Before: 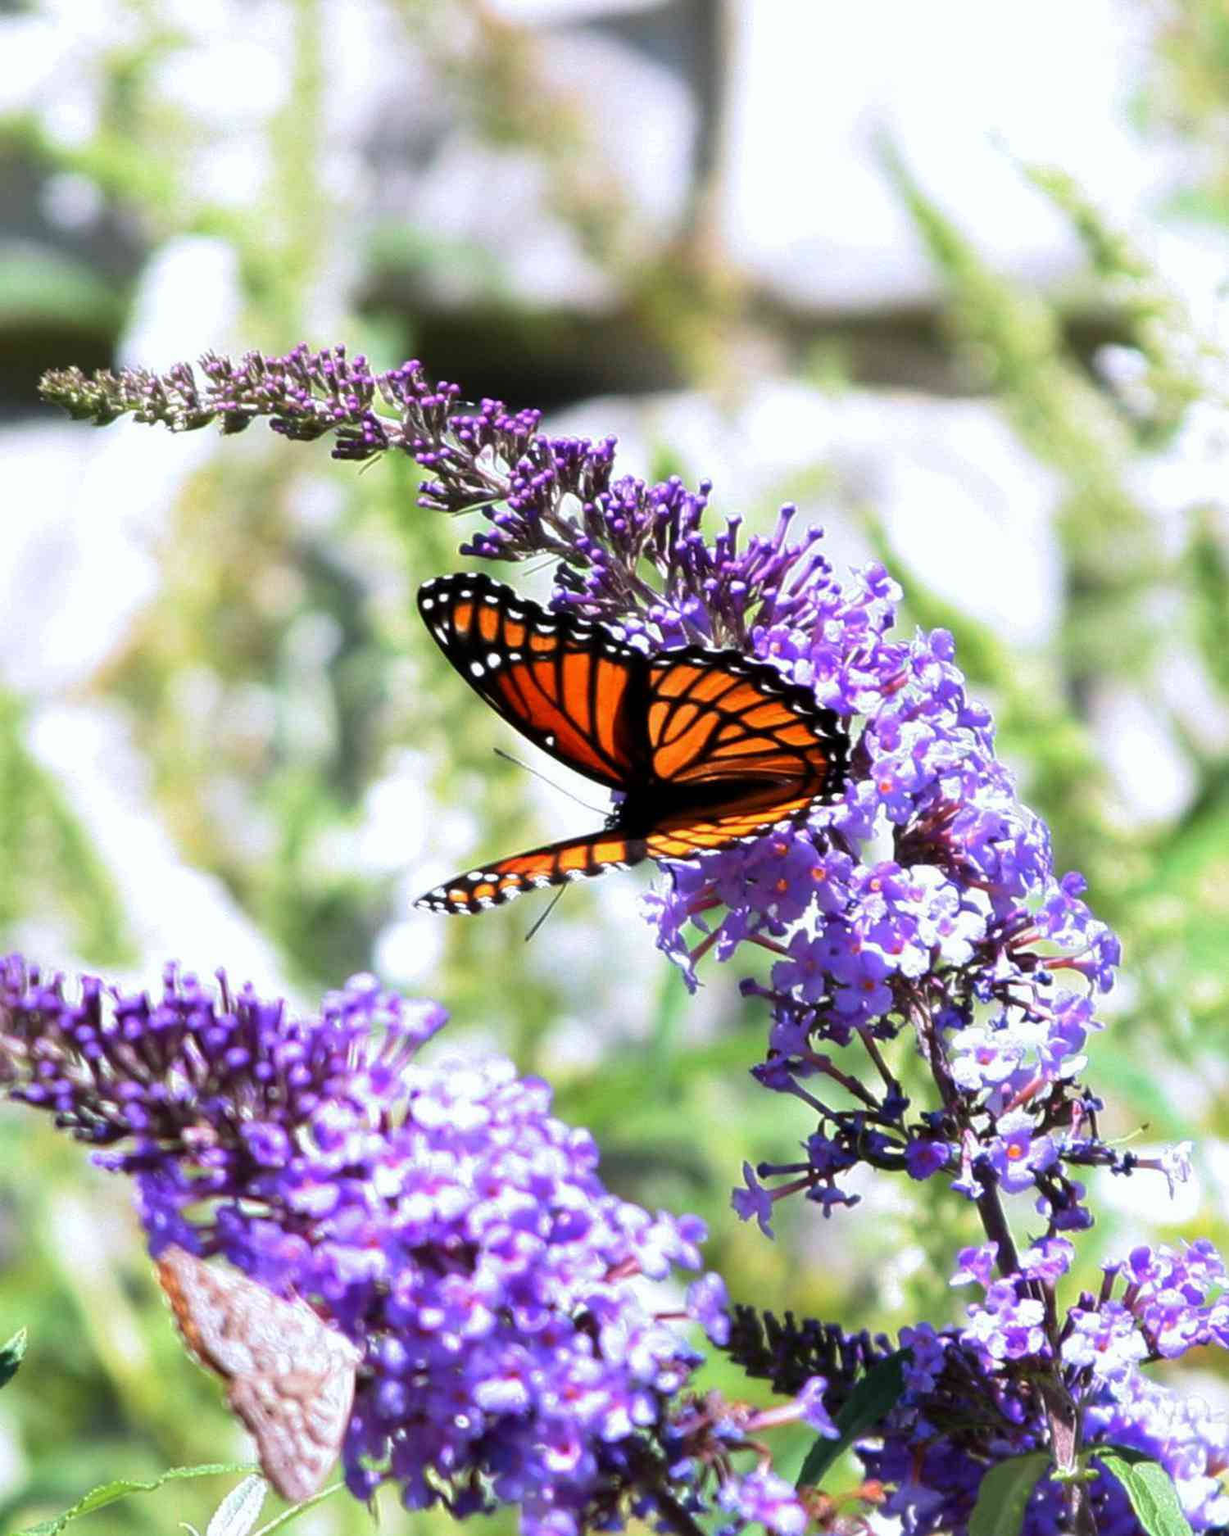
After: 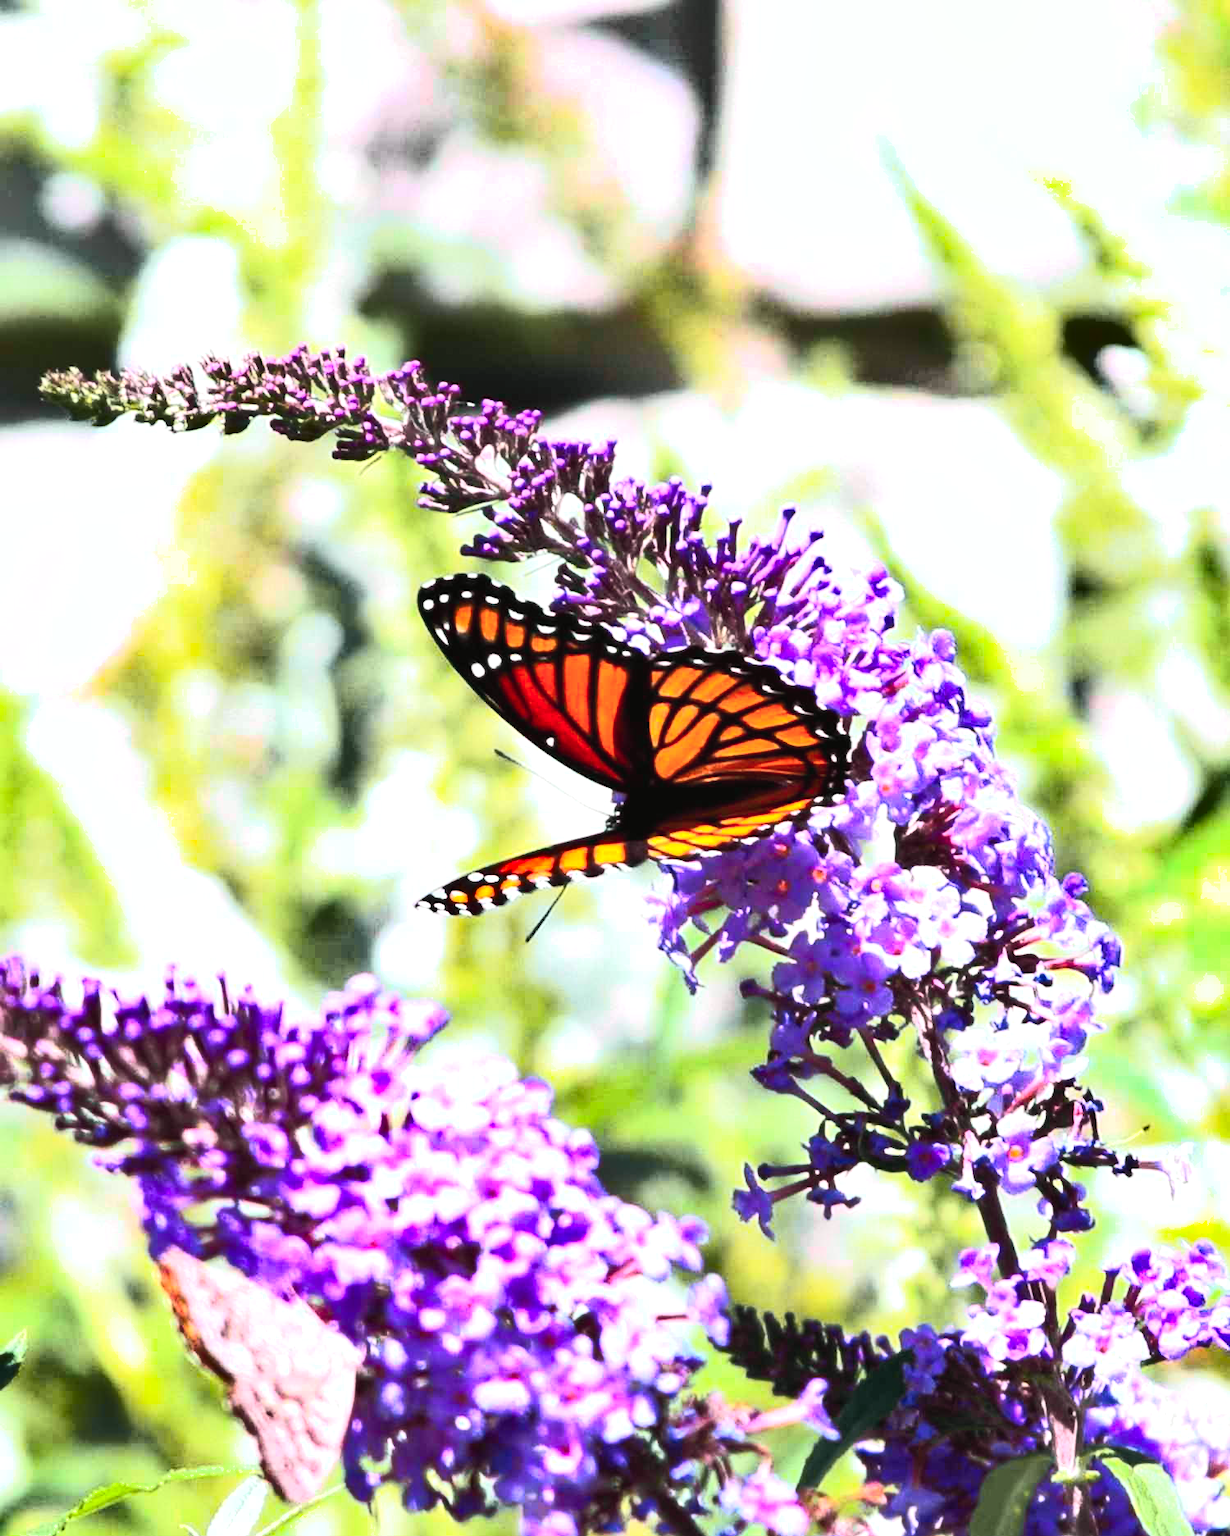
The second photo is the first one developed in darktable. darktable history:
color zones: curves: ch1 [(0, 0.513) (0.143, 0.524) (0.286, 0.511) (0.429, 0.506) (0.571, 0.503) (0.714, 0.503) (0.857, 0.508) (1, 0.513)], mix 32.7%
tone curve: curves: ch0 [(0, 0.026) (0.172, 0.194) (0.398, 0.437) (0.469, 0.544) (0.612, 0.741) (0.845, 0.926) (1, 0.968)]; ch1 [(0, 0) (0.437, 0.453) (0.472, 0.467) (0.502, 0.502) (0.531, 0.546) (0.574, 0.583) (0.617, 0.64) (0.699, 0.749) (0.859, 0.919) (1, 1)]; ch2 [(0, 0) (0.33, 0.301) (0.421, 0.443) (0.476, 0.502) (0.511, 0.504) (0.553, 0.553) (0.595, 0.586) (0.664, 0.664) (1, 1)], color space Lab, independent channels, preserve colors none
crop: bottom 0.071%
shadows and highlights: soften with gaussian
color balance rgb: perceptual saturation grading › global saturation 0.111%, perceptual brilliance grading › global brilliance 21.693%, perceptual brilliance grading › shadows -34.15%, global vibrance 20%
